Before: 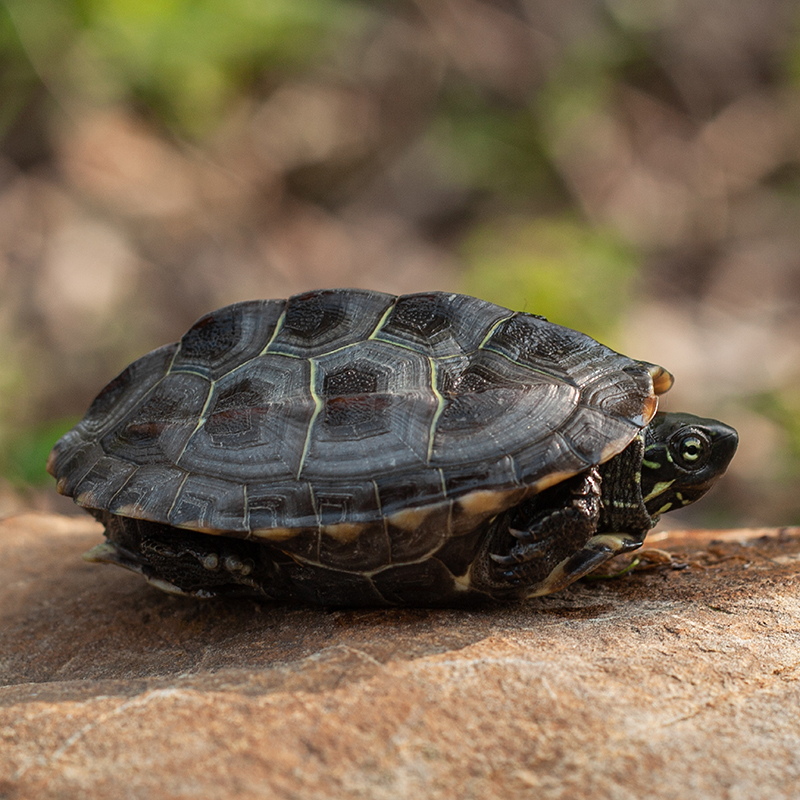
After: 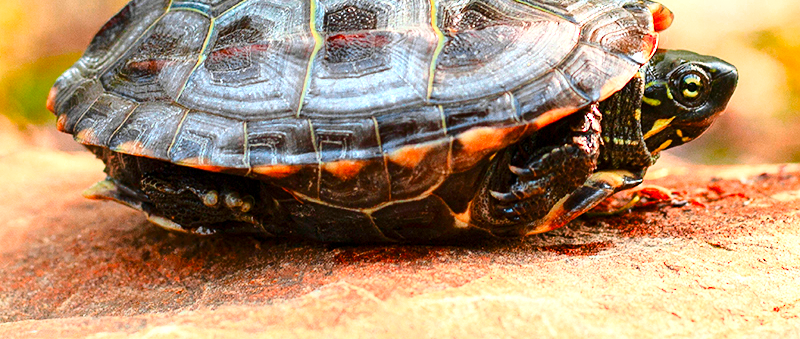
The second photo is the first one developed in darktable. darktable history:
color balance rgb: shadows lift › chroma 0.69%, shadows lift › hue 113.63°, perceptual saturation grading › global saturation 34.863%, perceptual saturation grading › highlights -25.742%, perceptual saturation grading › shadows 49.218%
crop: top 45.438%, bottom 12.168%
exposure: black level correction 0, exposure 1.101 EV, compensate highlight preservation false
base curve: curves: ch0 [(0, 0) (0.028, 0.03) (0.121, 0.232) (0.46, 0.748) (0.859, 0.968) (1, 1)]
local contrast: highlights 101%, shadows 103%, detail 119%, midtone range 0.2
color zones: curves: ch0 [(0.473, 0.374) (0.742, 0.784)]; ch1 [(0.354, 0.737) (0.742, 0.705)]; ch2 [(0.318, 0.421) (0.758, 0.532)]
